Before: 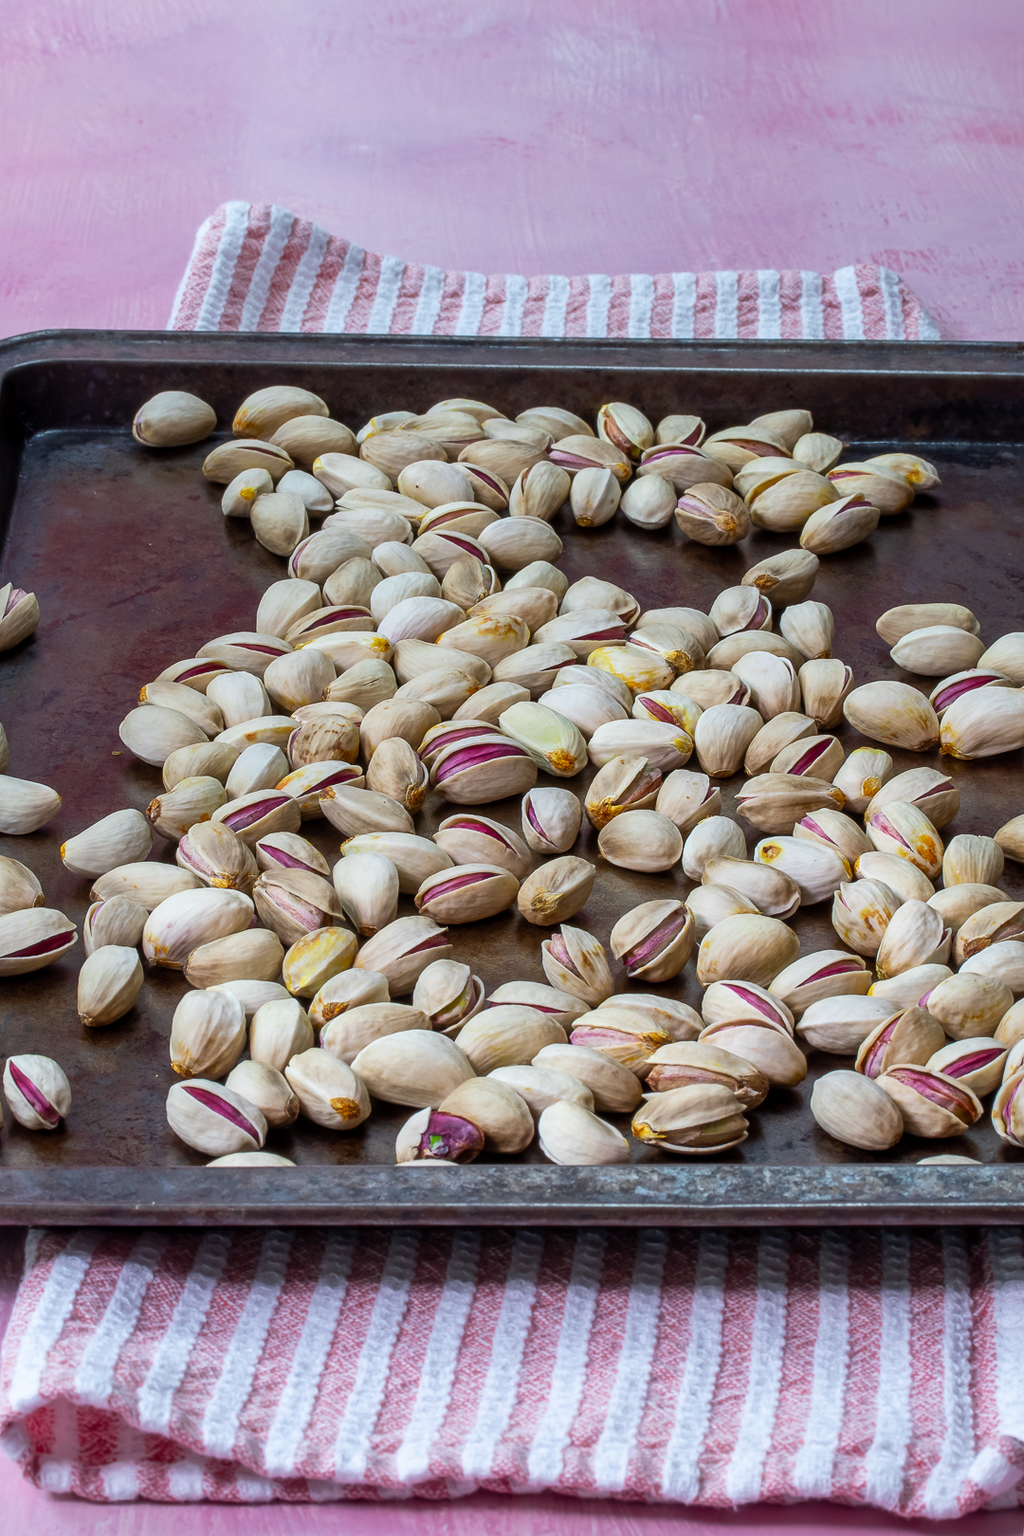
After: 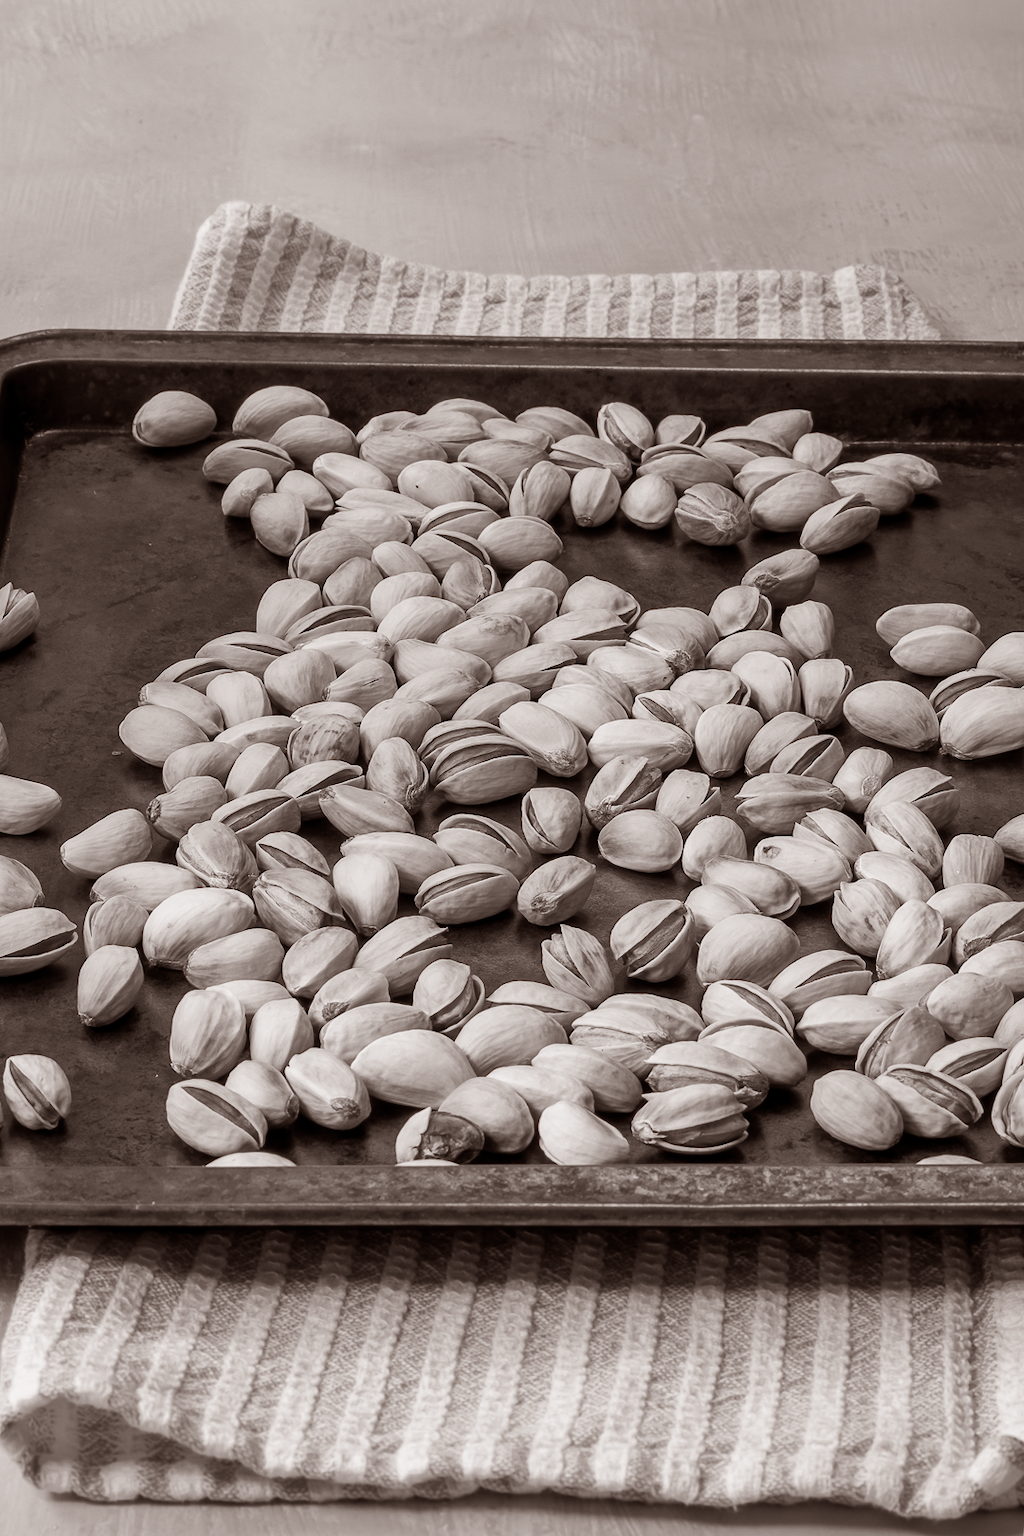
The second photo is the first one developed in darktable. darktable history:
rgb levels: mode RGB, independent channels, levels [[0, 0.5, 1], [0, 0.521, 1], [0, 0.536, 1]]
color calibration: output gray [0.714, 0.278, 0, 0], illuminant same as pipeline (D50), adaptation none (bypass)
